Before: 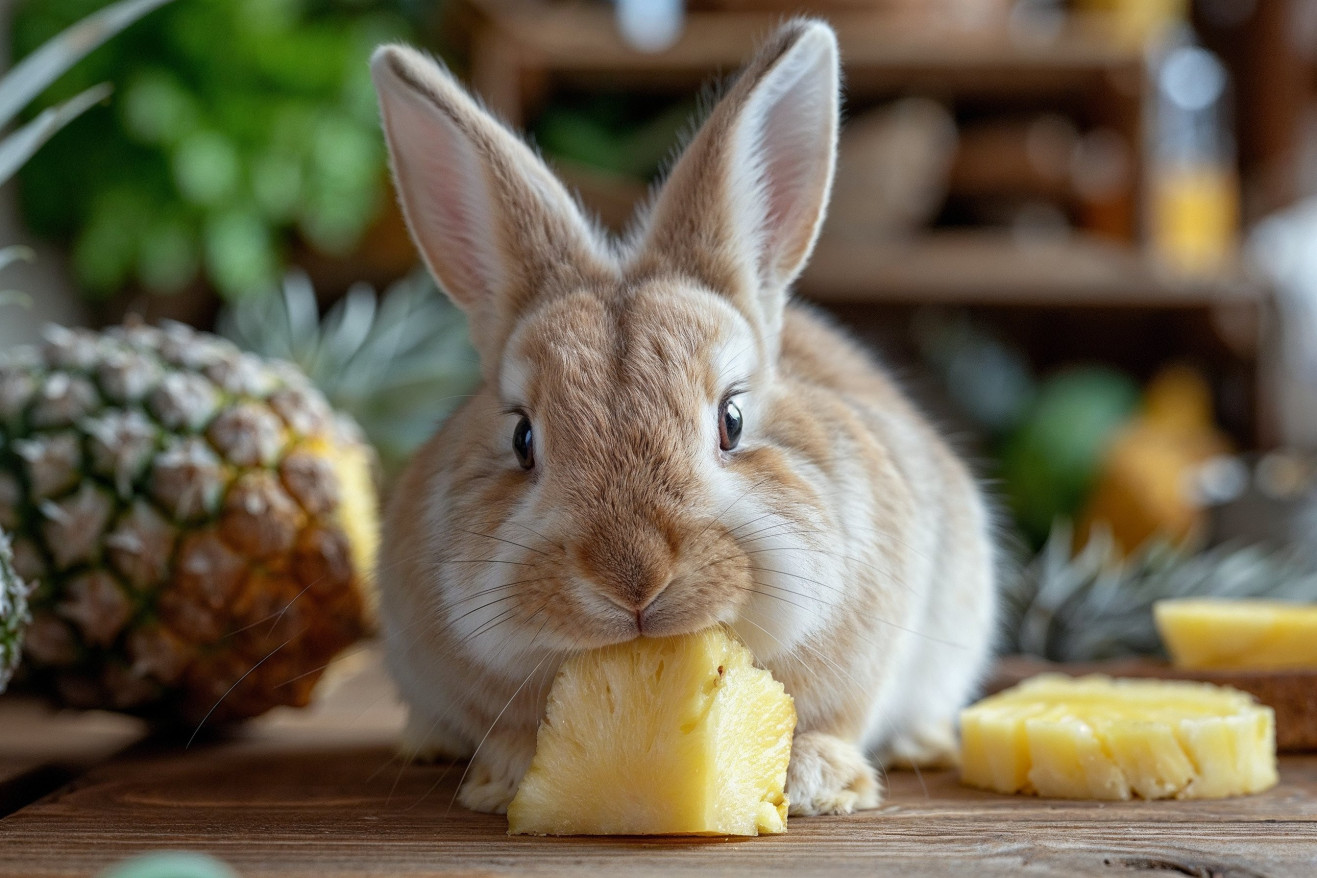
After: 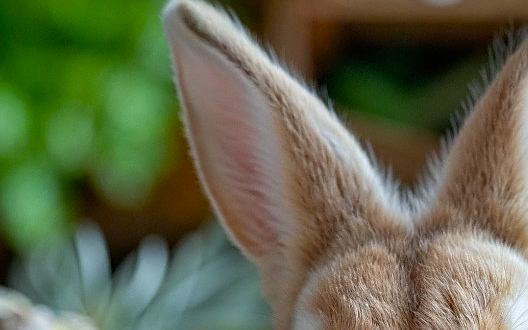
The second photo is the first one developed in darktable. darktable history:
crop: left 15.798%, top 5.462%, right 44.053%, bottom 56.861%
sharpen: on, module defaults
color balance rgb: shadows lift › chroma 2.012%, shadows lift › hue 48.66°, power › chroma 0.51%, power › hue 214.88°, perceptual saturation grading › global saturation 30.27%
